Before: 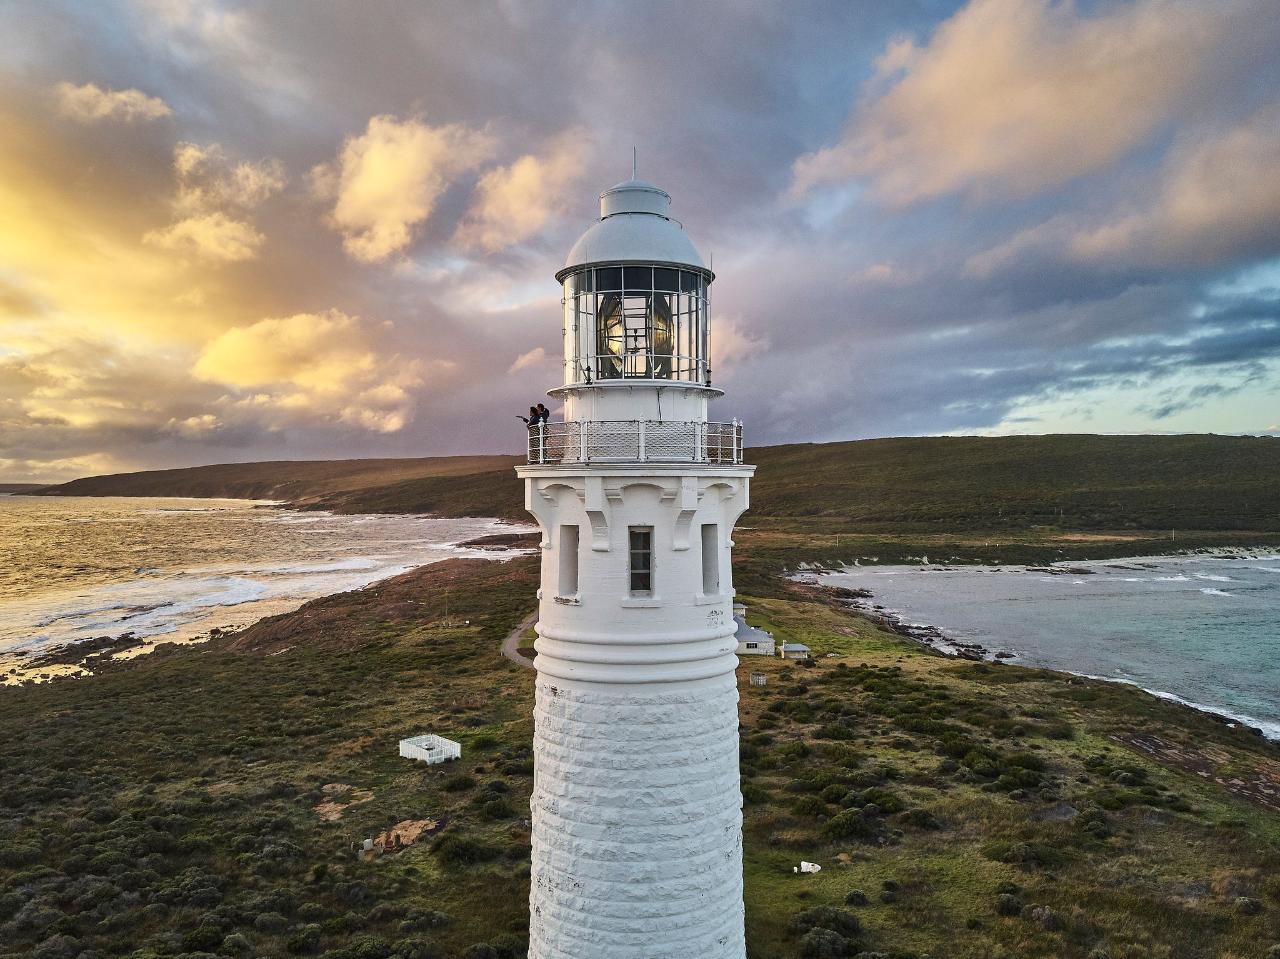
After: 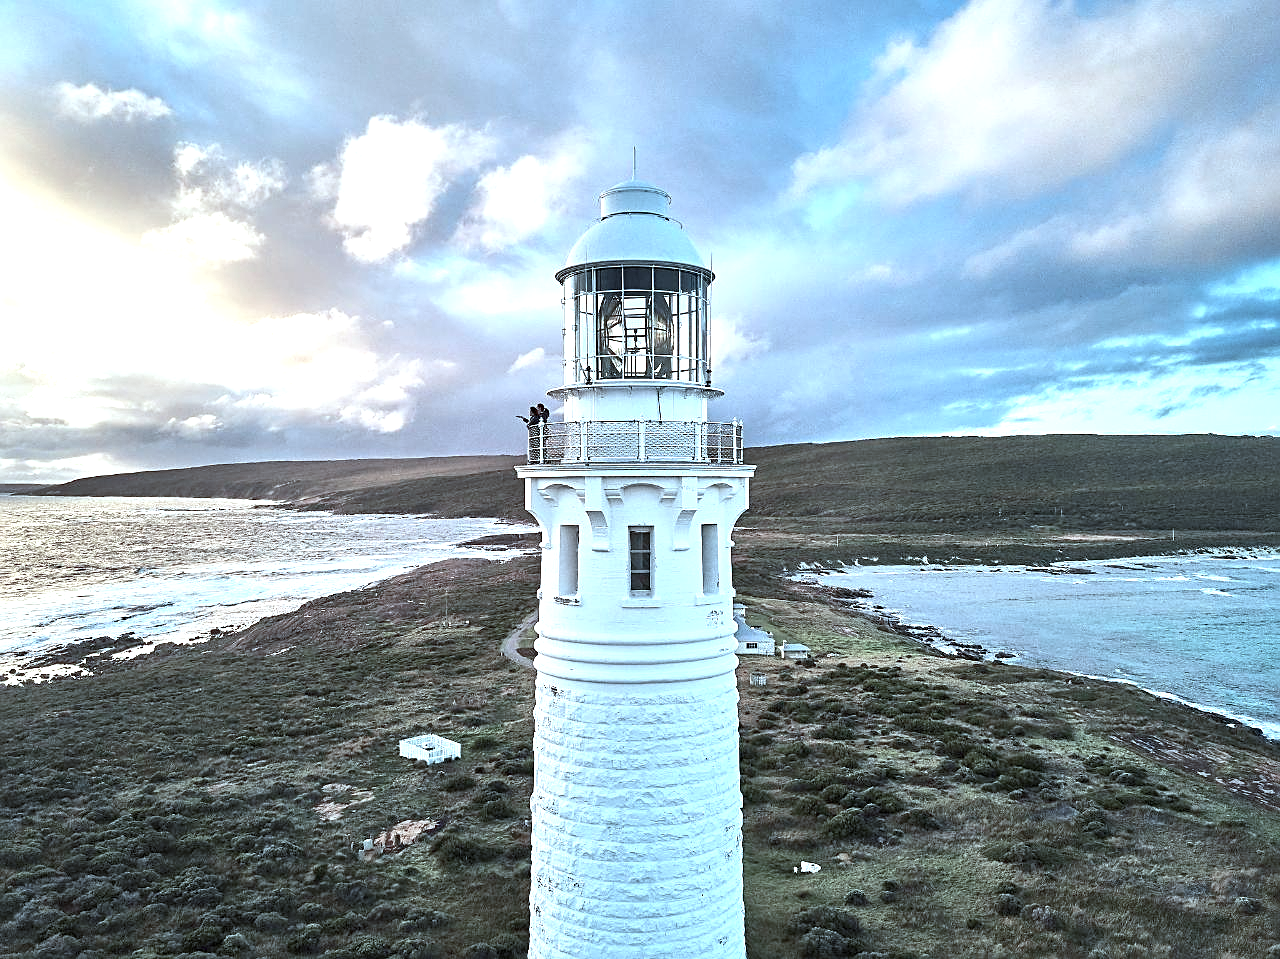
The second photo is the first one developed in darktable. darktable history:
color correction: highlights a* -9.6, highlights b* -21.44
sharpen: amount 0.491
exposure: black level correction 0.001, exposure 1.046 EV, compensate highlight preservation false
color balance rgb: linear chroma grading › global chroma 25.003%, perceptual saturation grading › global saturation -29.206%, perceptual saturation grading › highlights -20.303%, perceptual saturation grading › mid-tones -23.313%, perceptual saturation grading › shadows -24.66%
